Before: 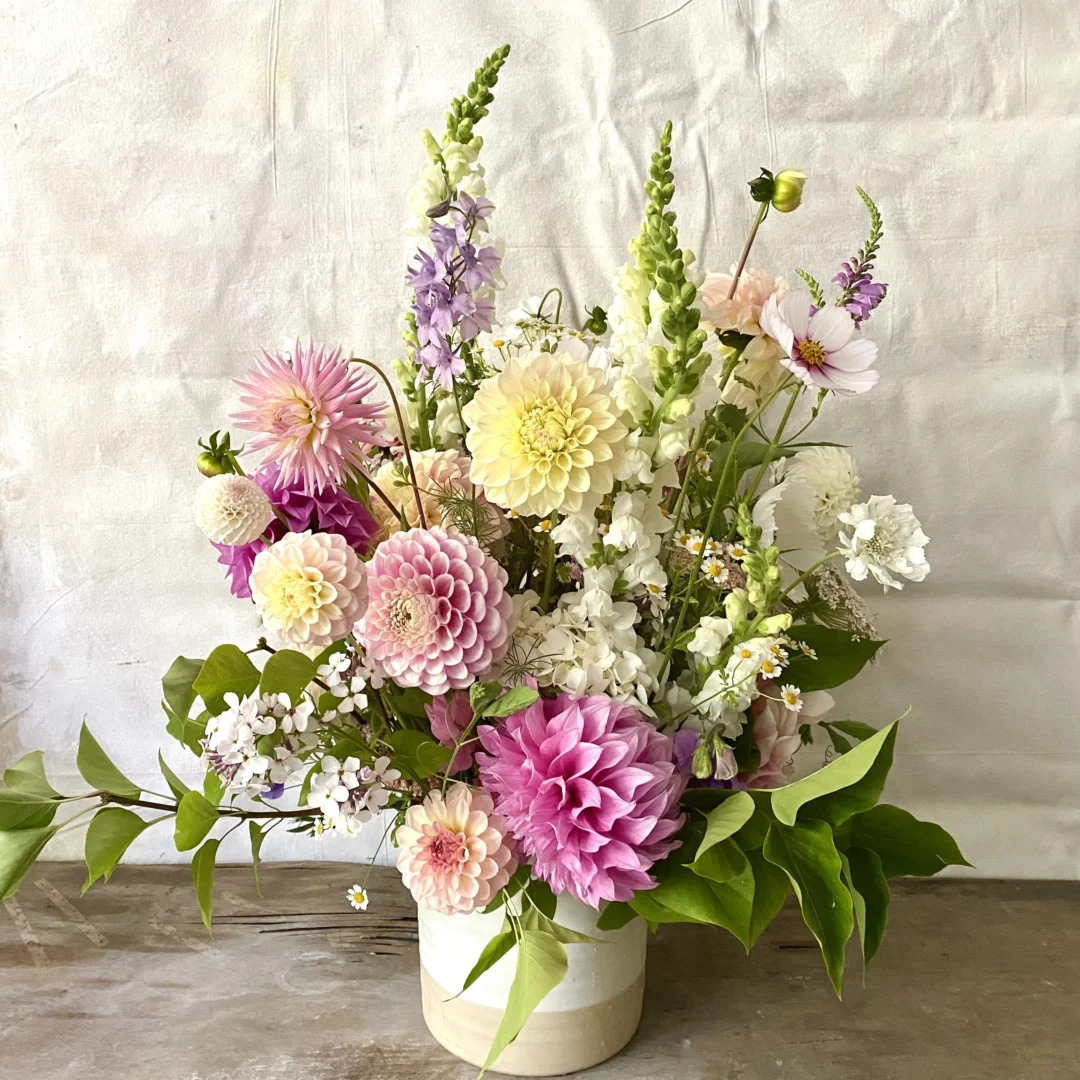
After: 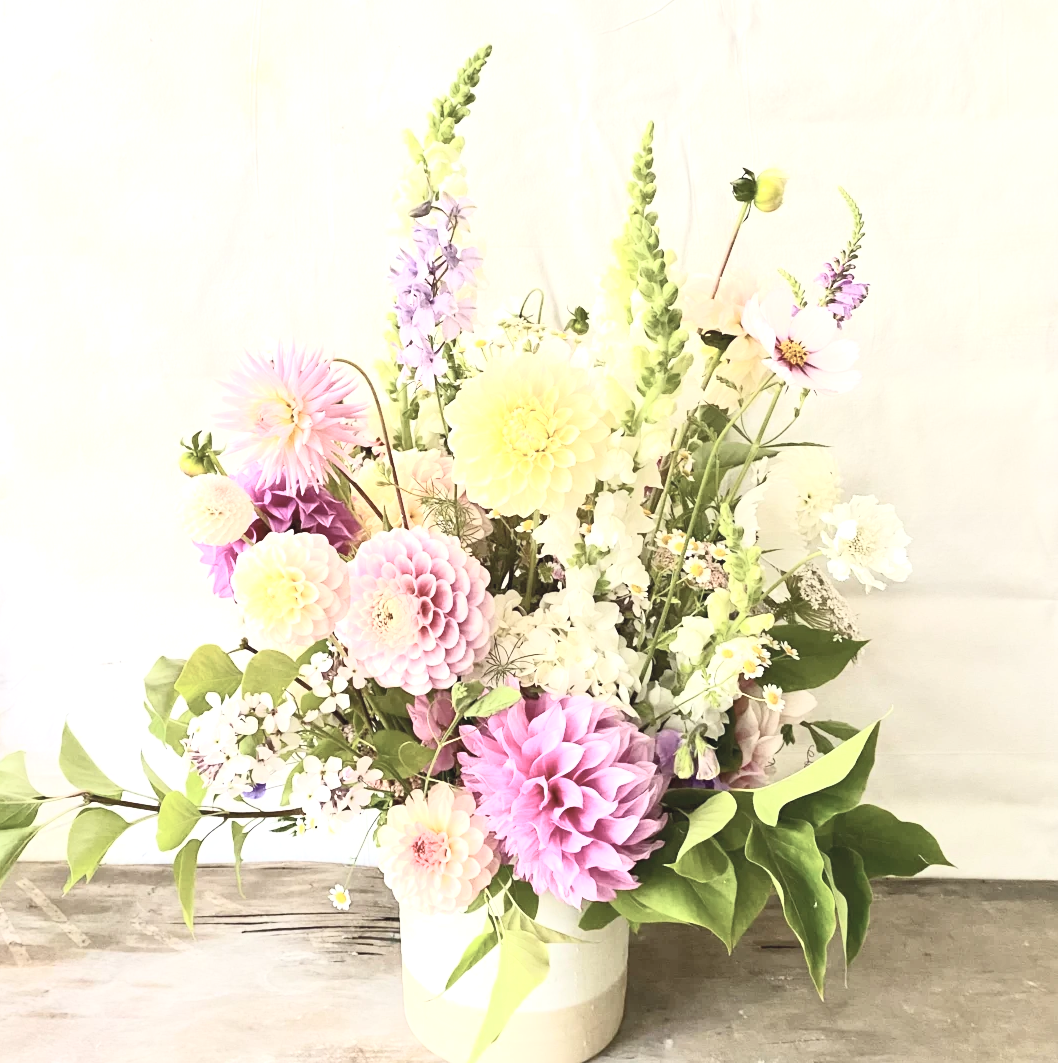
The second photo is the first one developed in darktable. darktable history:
crop: left 1.685%, right 0.287%, bottom 1.507%
contrast brightness saturation: contrast 0.421, brightness 0.56, saturation -0.186
exposure: black level correction 0, exposure 0.588 EV, compensate exposure bias true, compensate highlight preservation false
